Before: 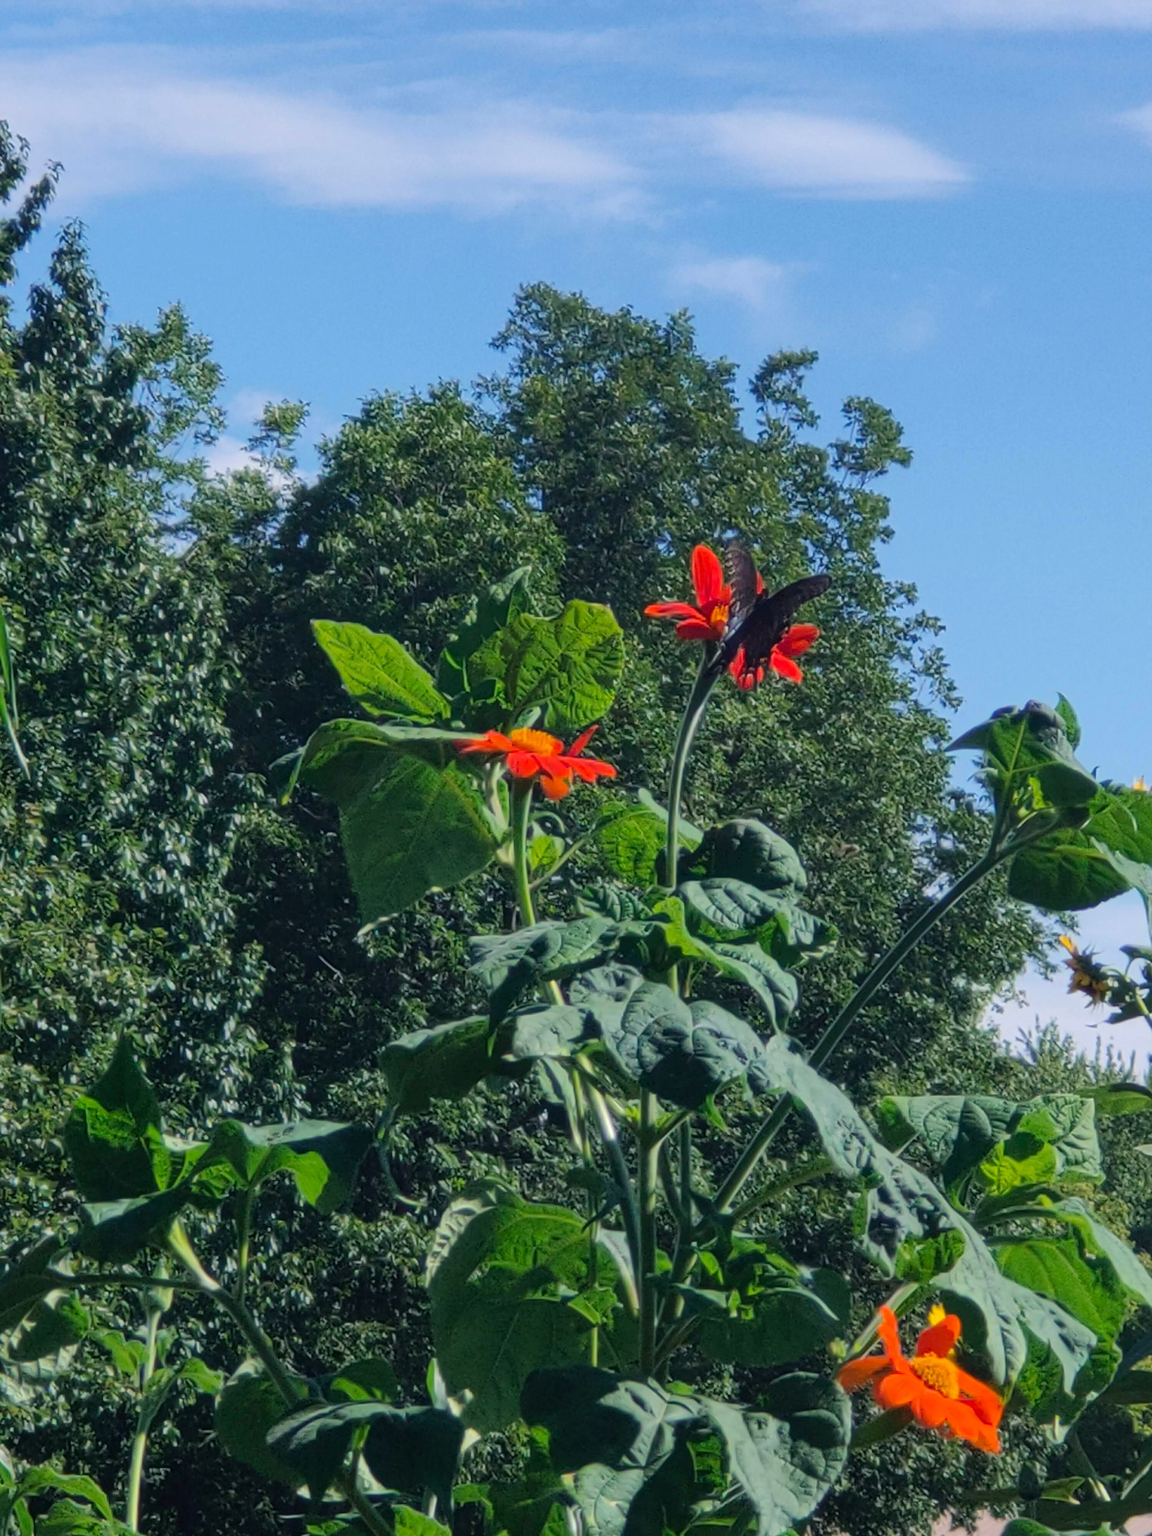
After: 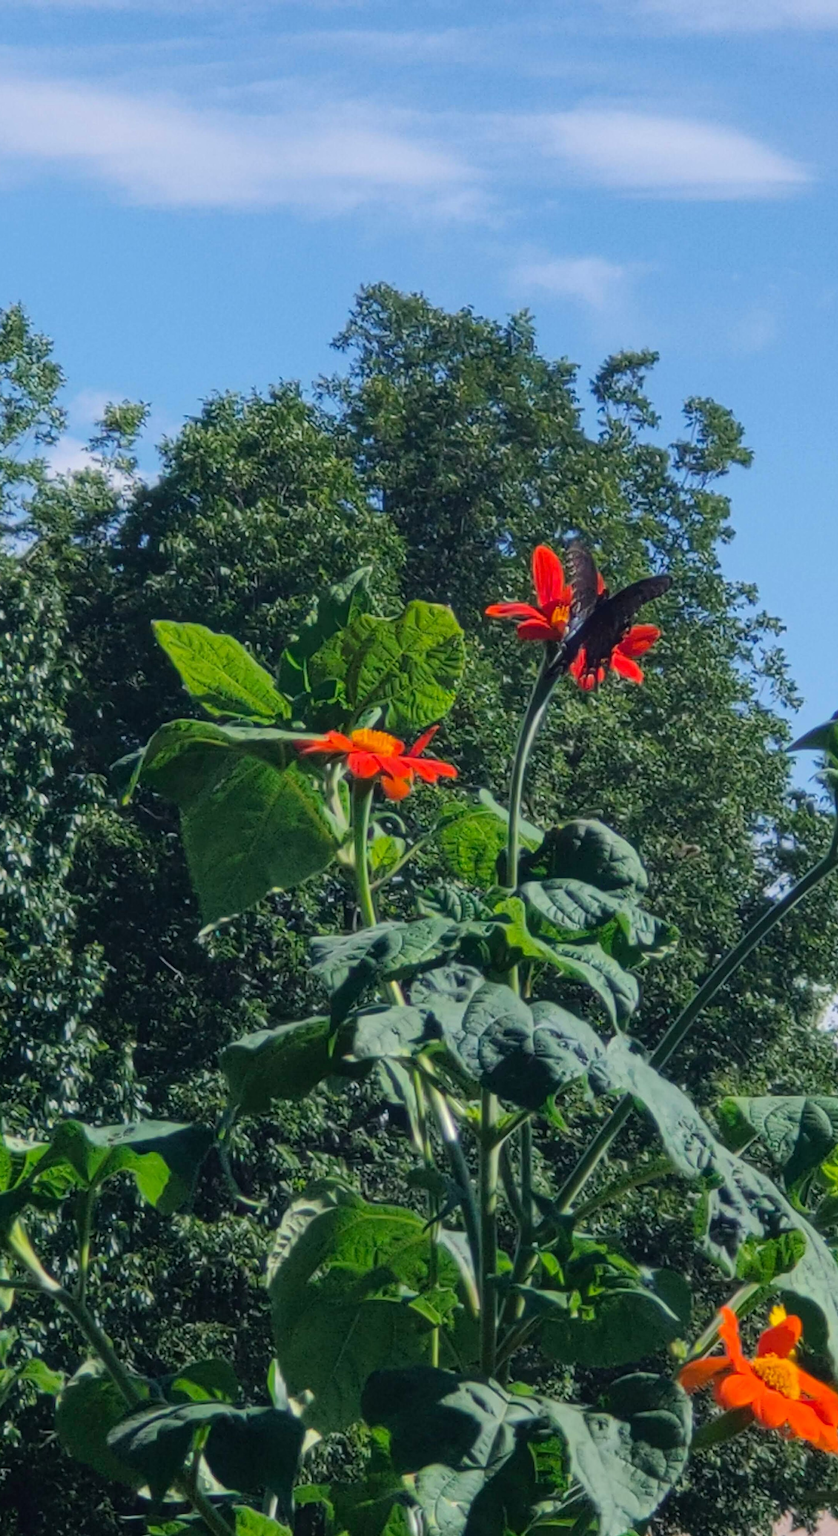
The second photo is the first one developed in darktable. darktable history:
crop: left 13.87%, top 0%, right 13.332%
